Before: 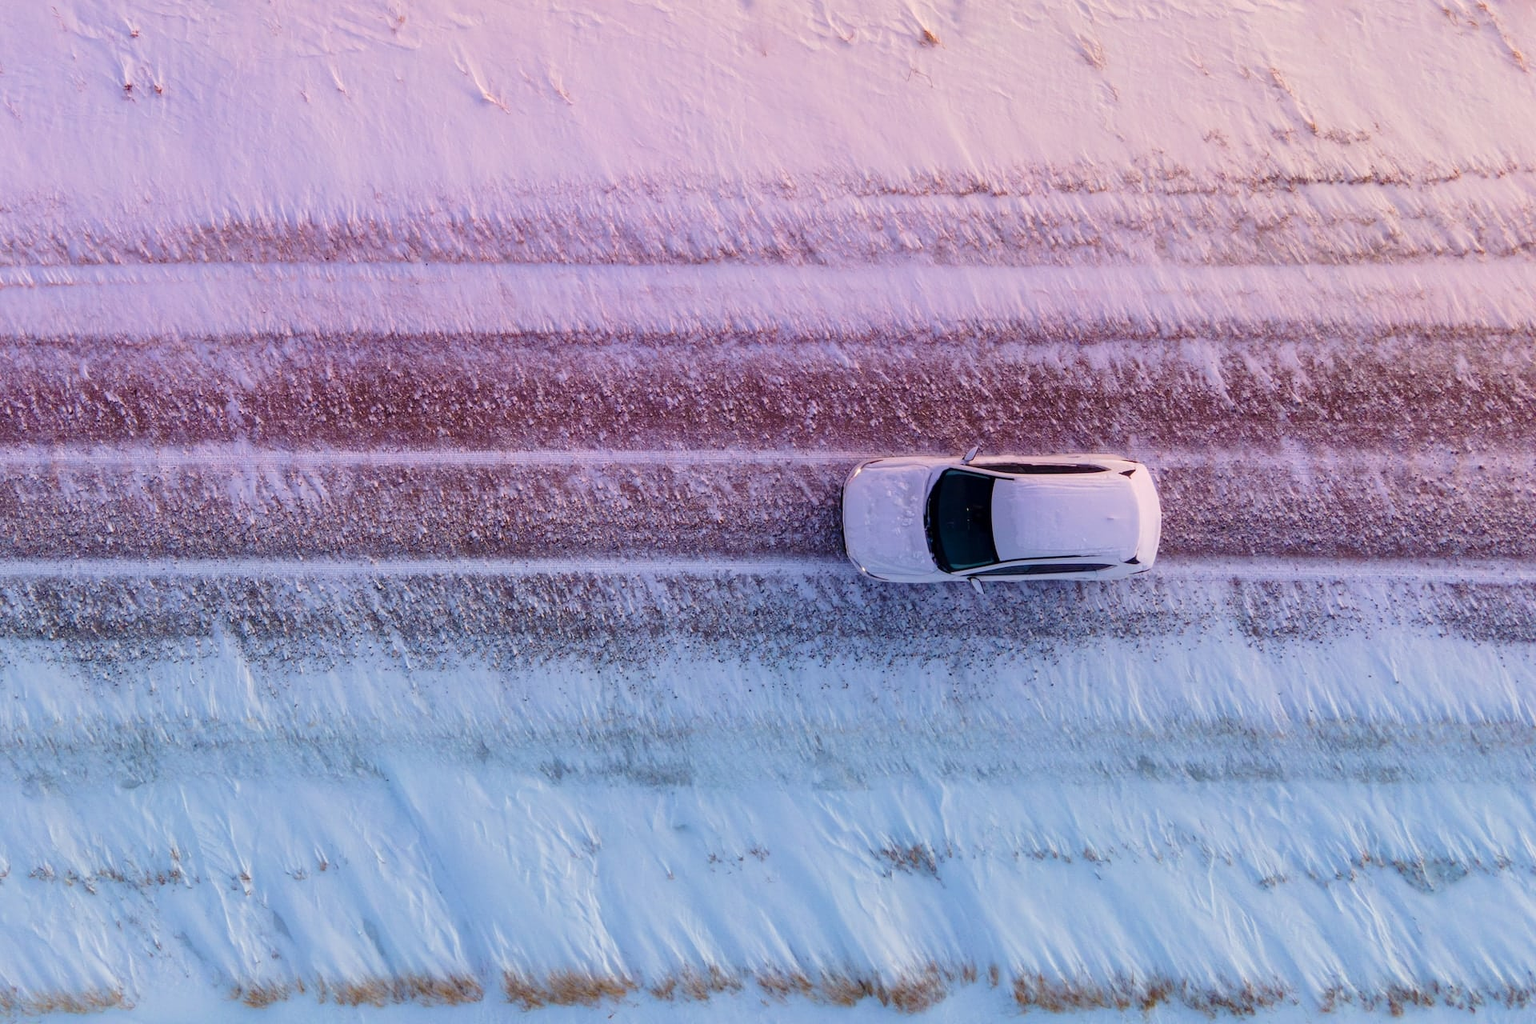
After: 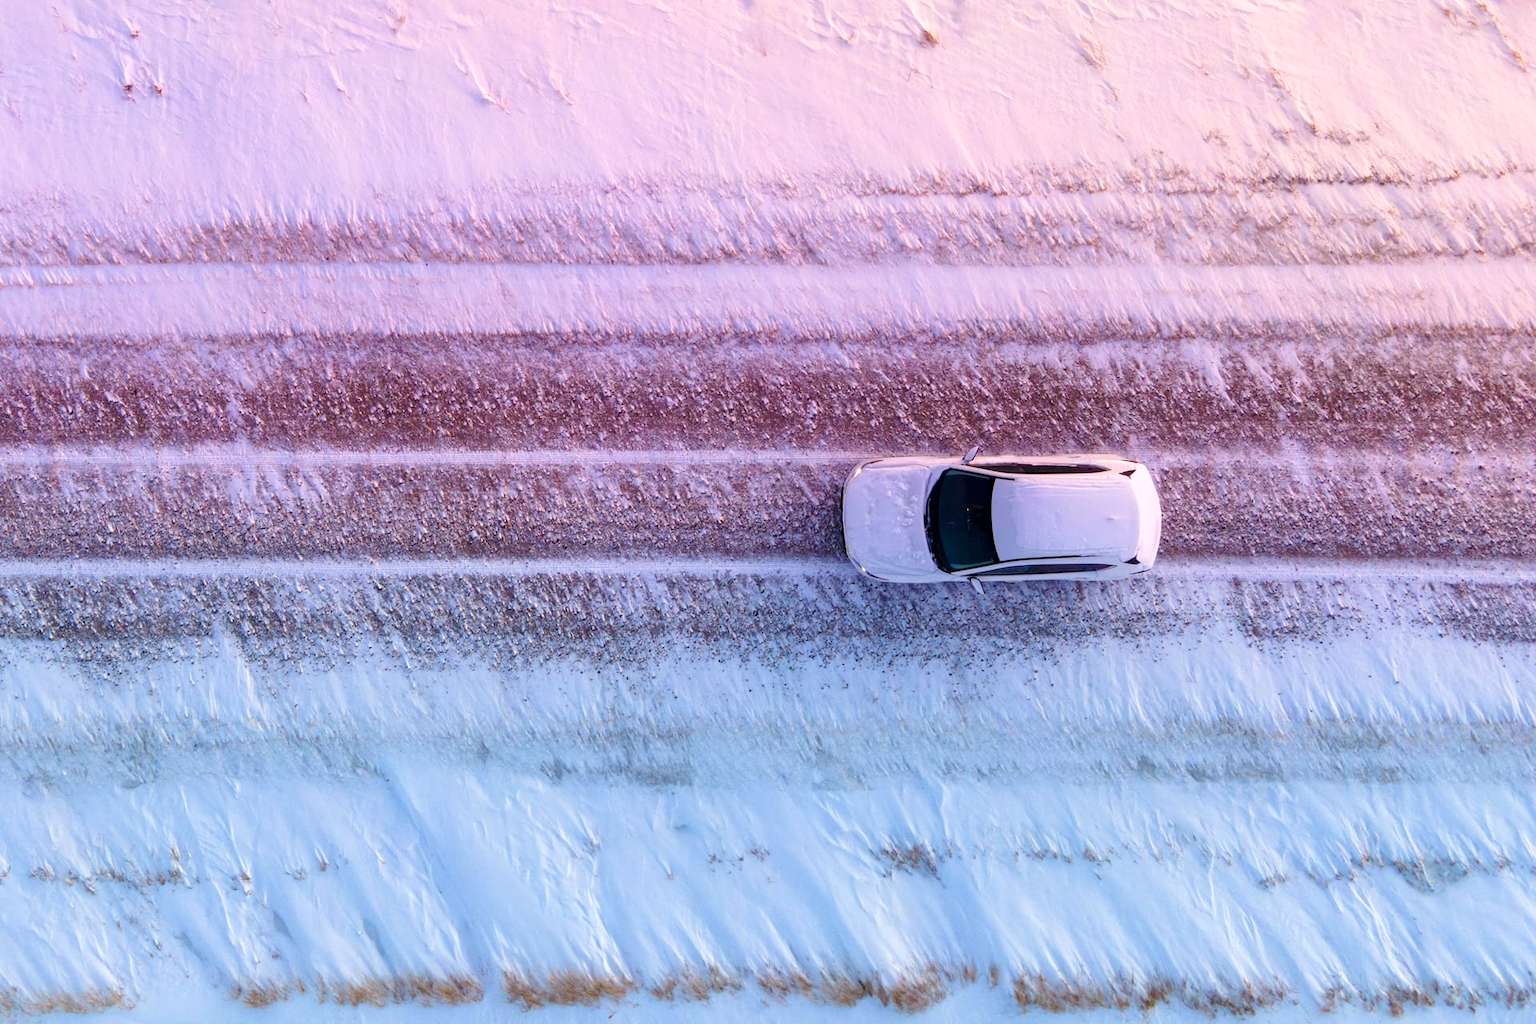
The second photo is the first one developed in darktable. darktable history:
exposure: exposure 0.424 EV, compensate highlight preservation false
